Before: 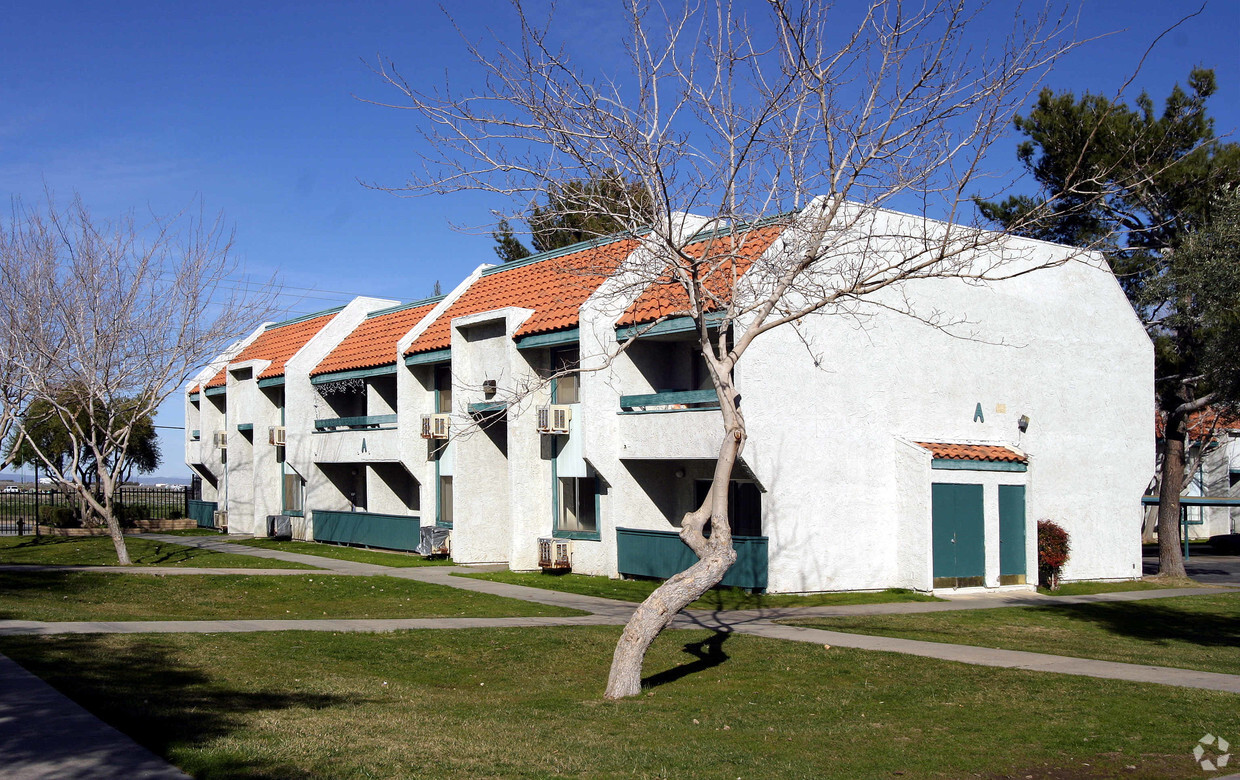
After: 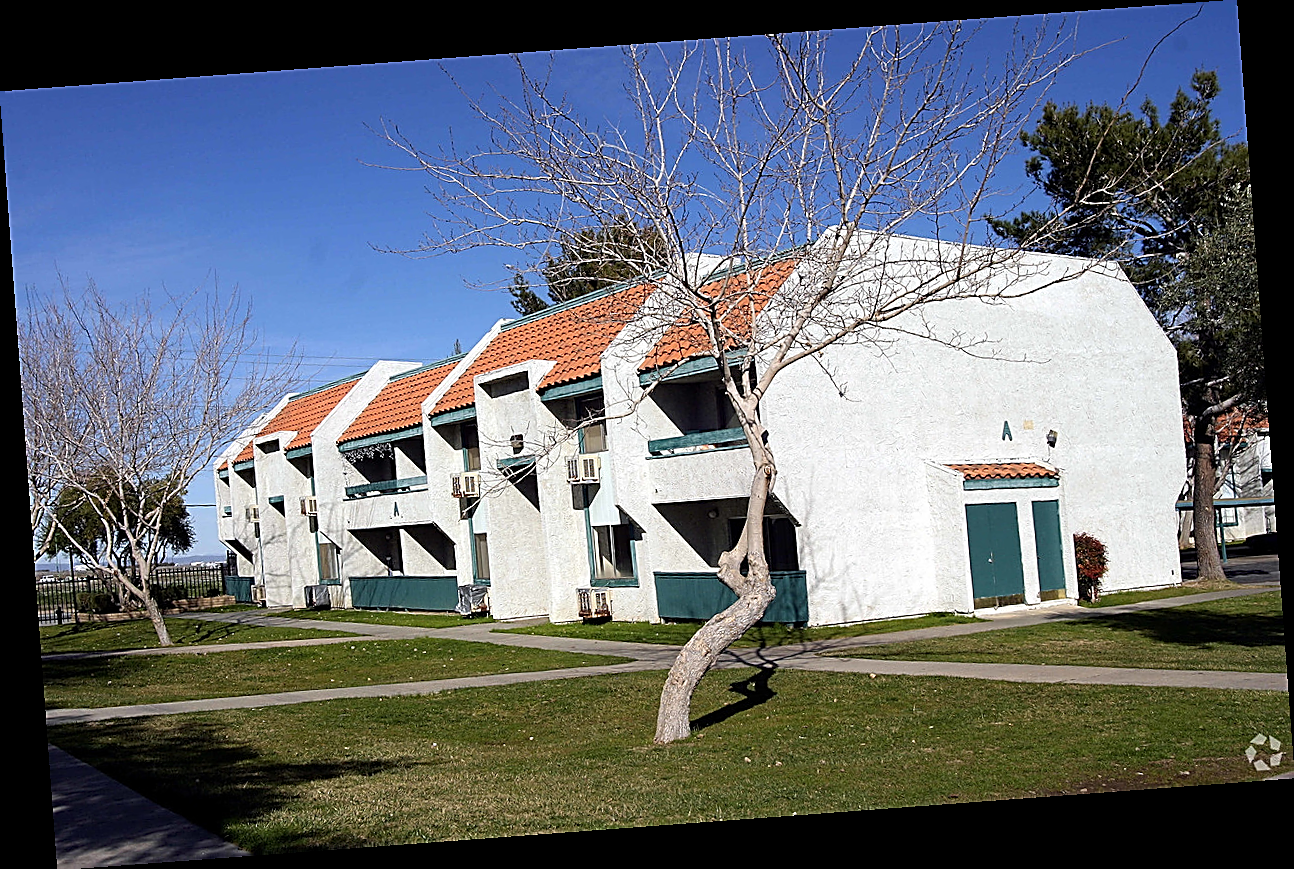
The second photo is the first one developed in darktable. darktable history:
rotate and perspective: rotation -4.25°, automatic cropping off
tone equalizer: on, module defaults
sharpen: radius 1.685, amount 1.294
